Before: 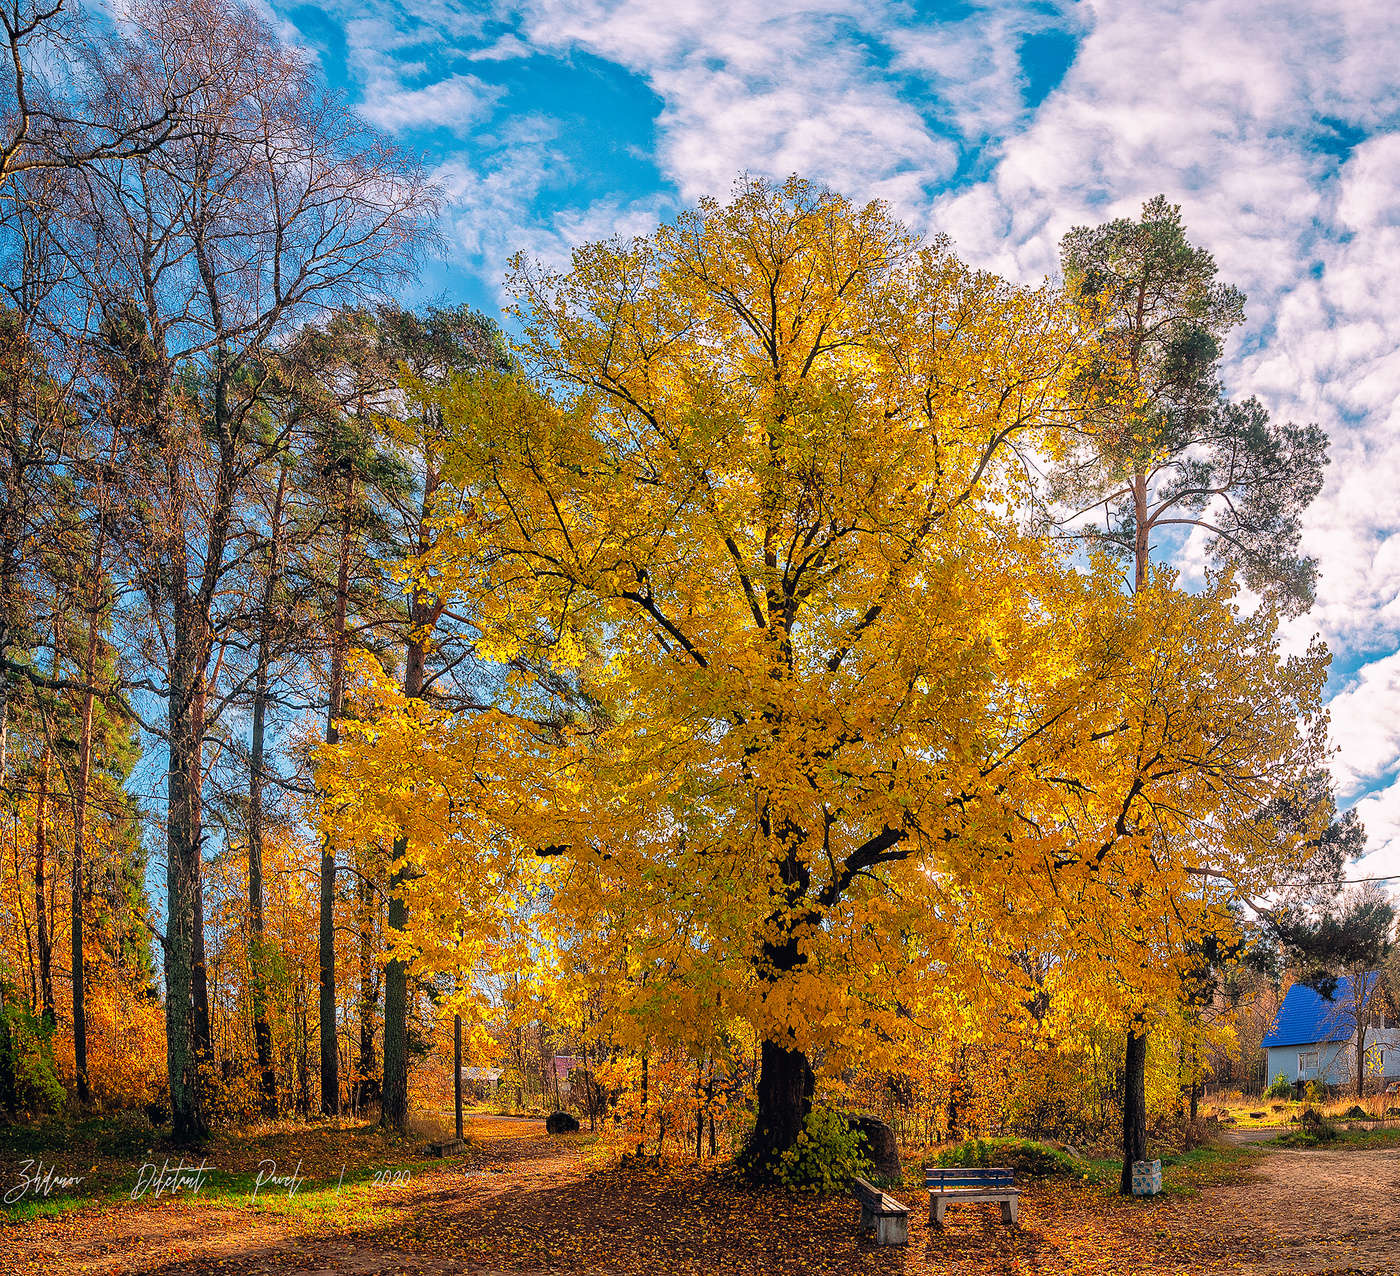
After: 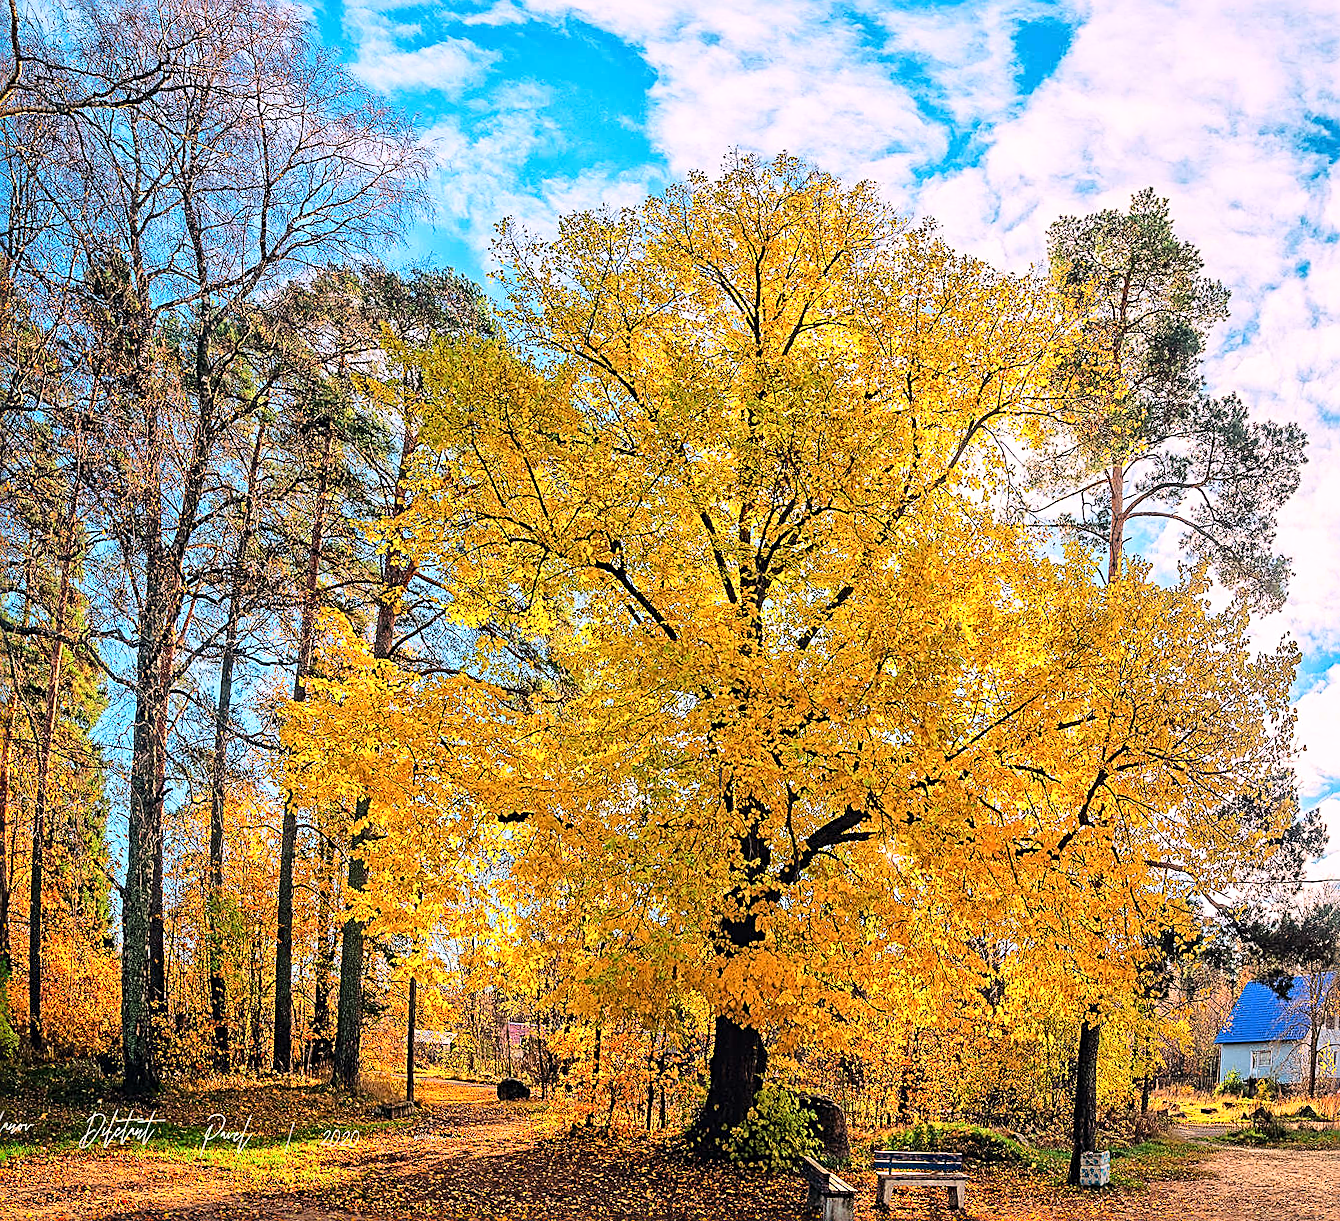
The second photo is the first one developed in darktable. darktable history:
crop and rotate: angle -2.38°
sharpen: radius 2.584, amount 0.688
base curve: curves: ch0 [(0, 0) (0.028, 0.03) (0.121, 0.232) (0.46, 0.748) (0.859, 0.968) (1, 1)]
